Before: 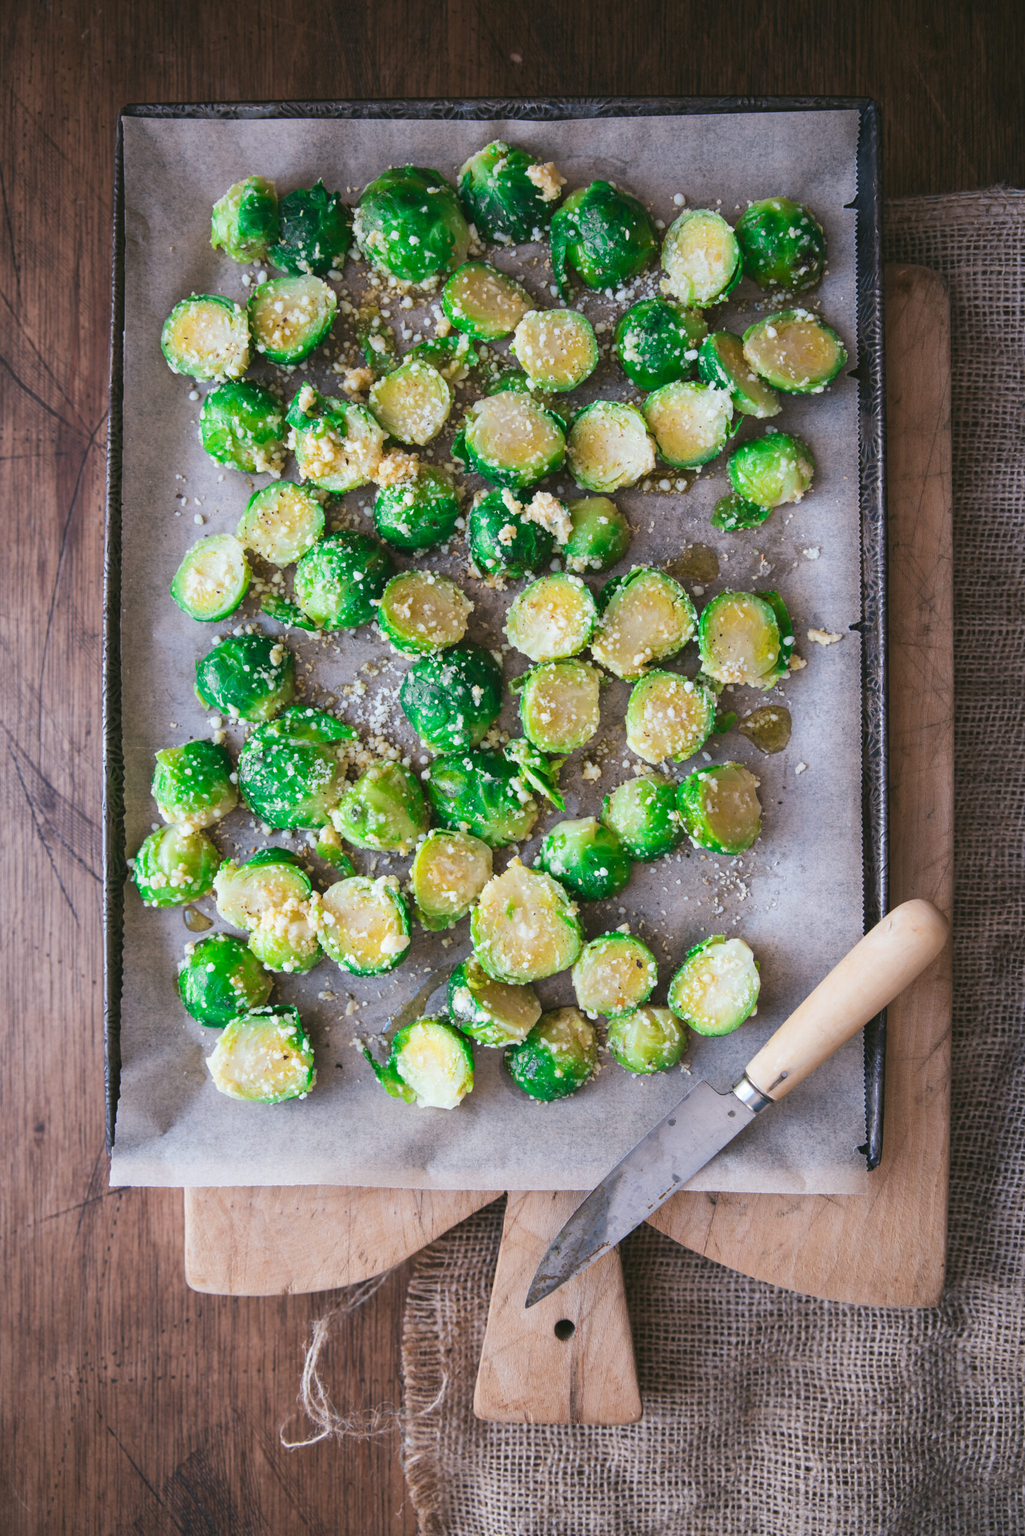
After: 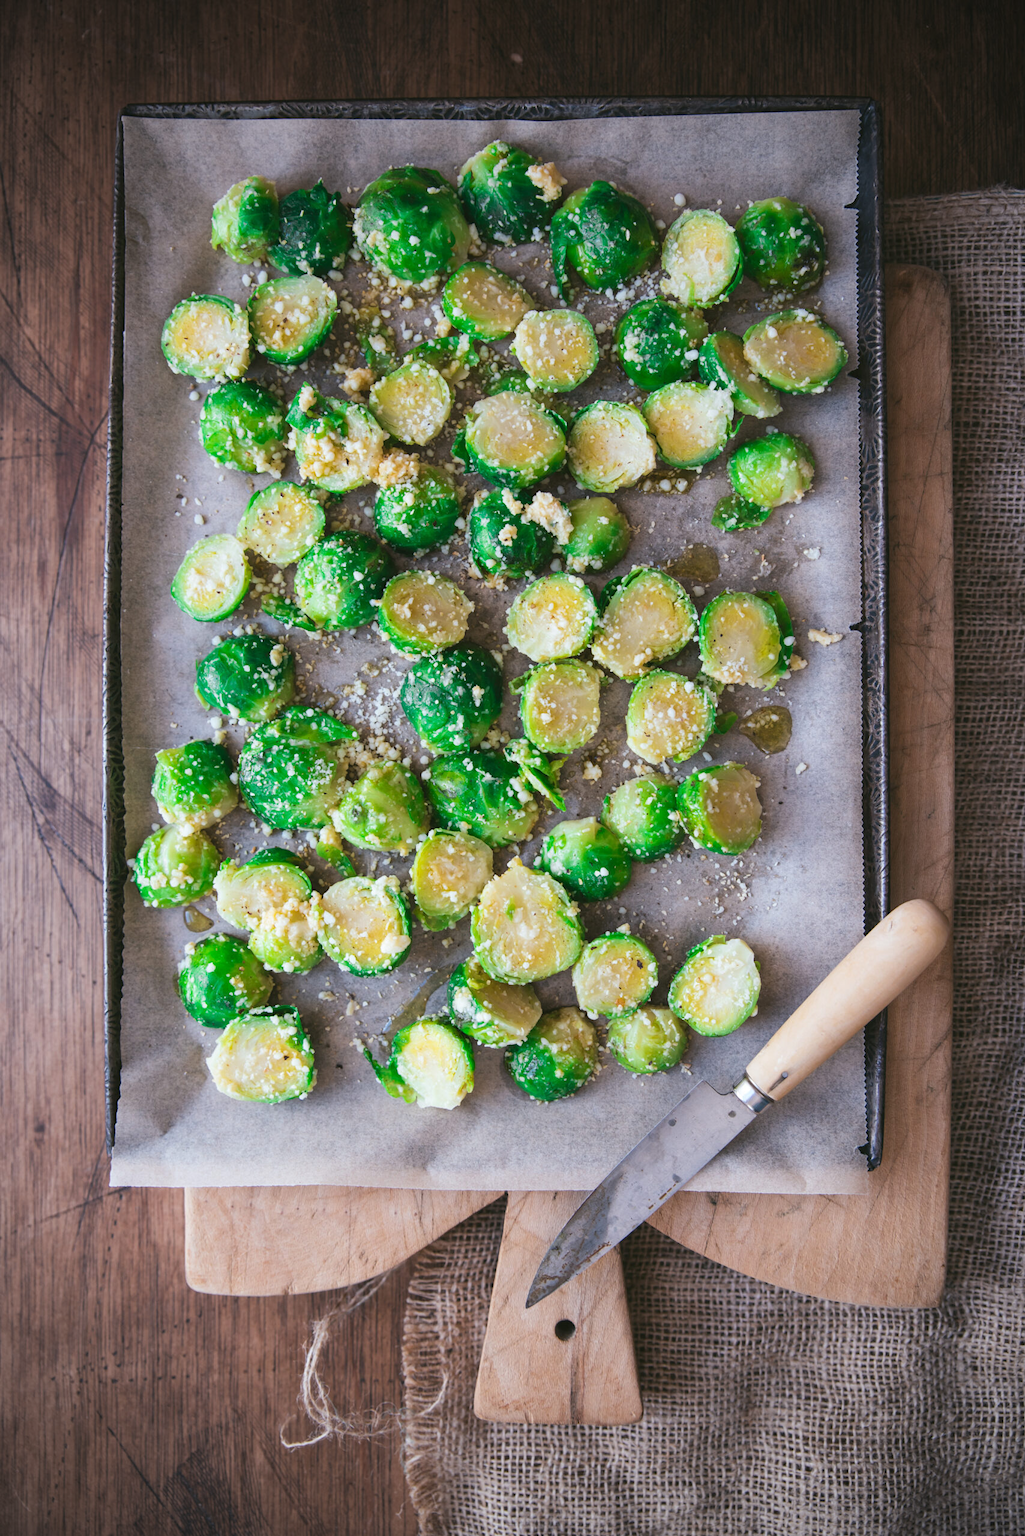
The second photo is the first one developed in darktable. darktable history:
vignetting: fall-off radius 60.92%
tone equalizer: on, module defaults
